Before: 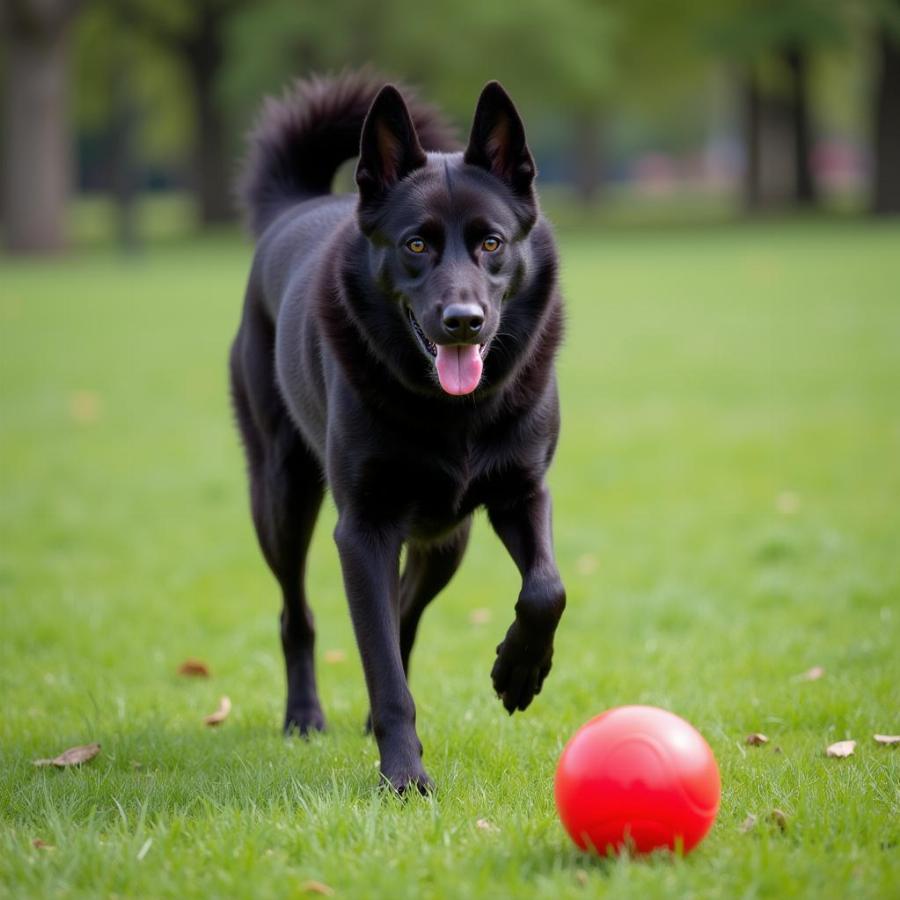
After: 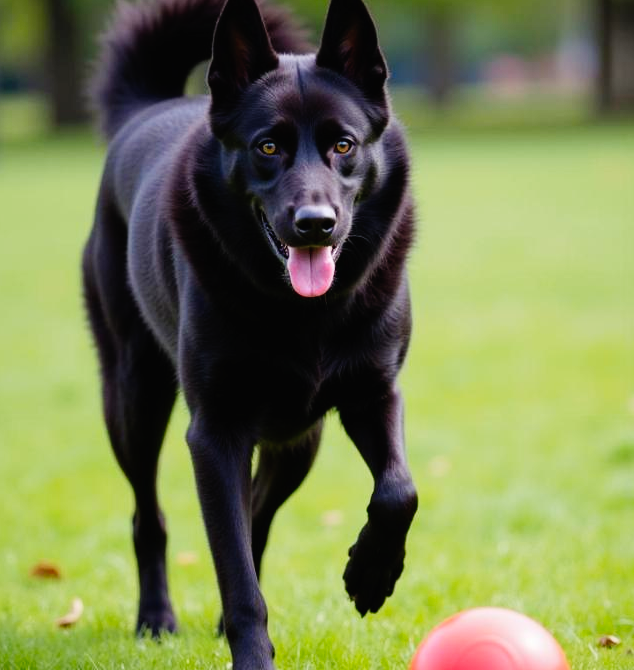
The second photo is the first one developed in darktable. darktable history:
crop and rotate: left 16.555%, top 10.92%, right 12.96%, bottom 14.536%
tone curve: curves: ch0 [(0, 0.01) (0.133, 0.057) (0.338, 0.327) (0.494, 0.55) (0.726, 0.807) (1, 1)]; ch1 [(0, 0) (0.346, 0.324) (0.45, 0.431) (0.5, 0.5) (0.522, 0.517) (0.543, 0.578) (1, 1)]; ch2 [(0, 0) (0.44, 0.424) (0.501, 0.499) (0.564, 0.611) (0.622, 0.667) (0.707, 0.746) (1, 1)], preserve colors none
